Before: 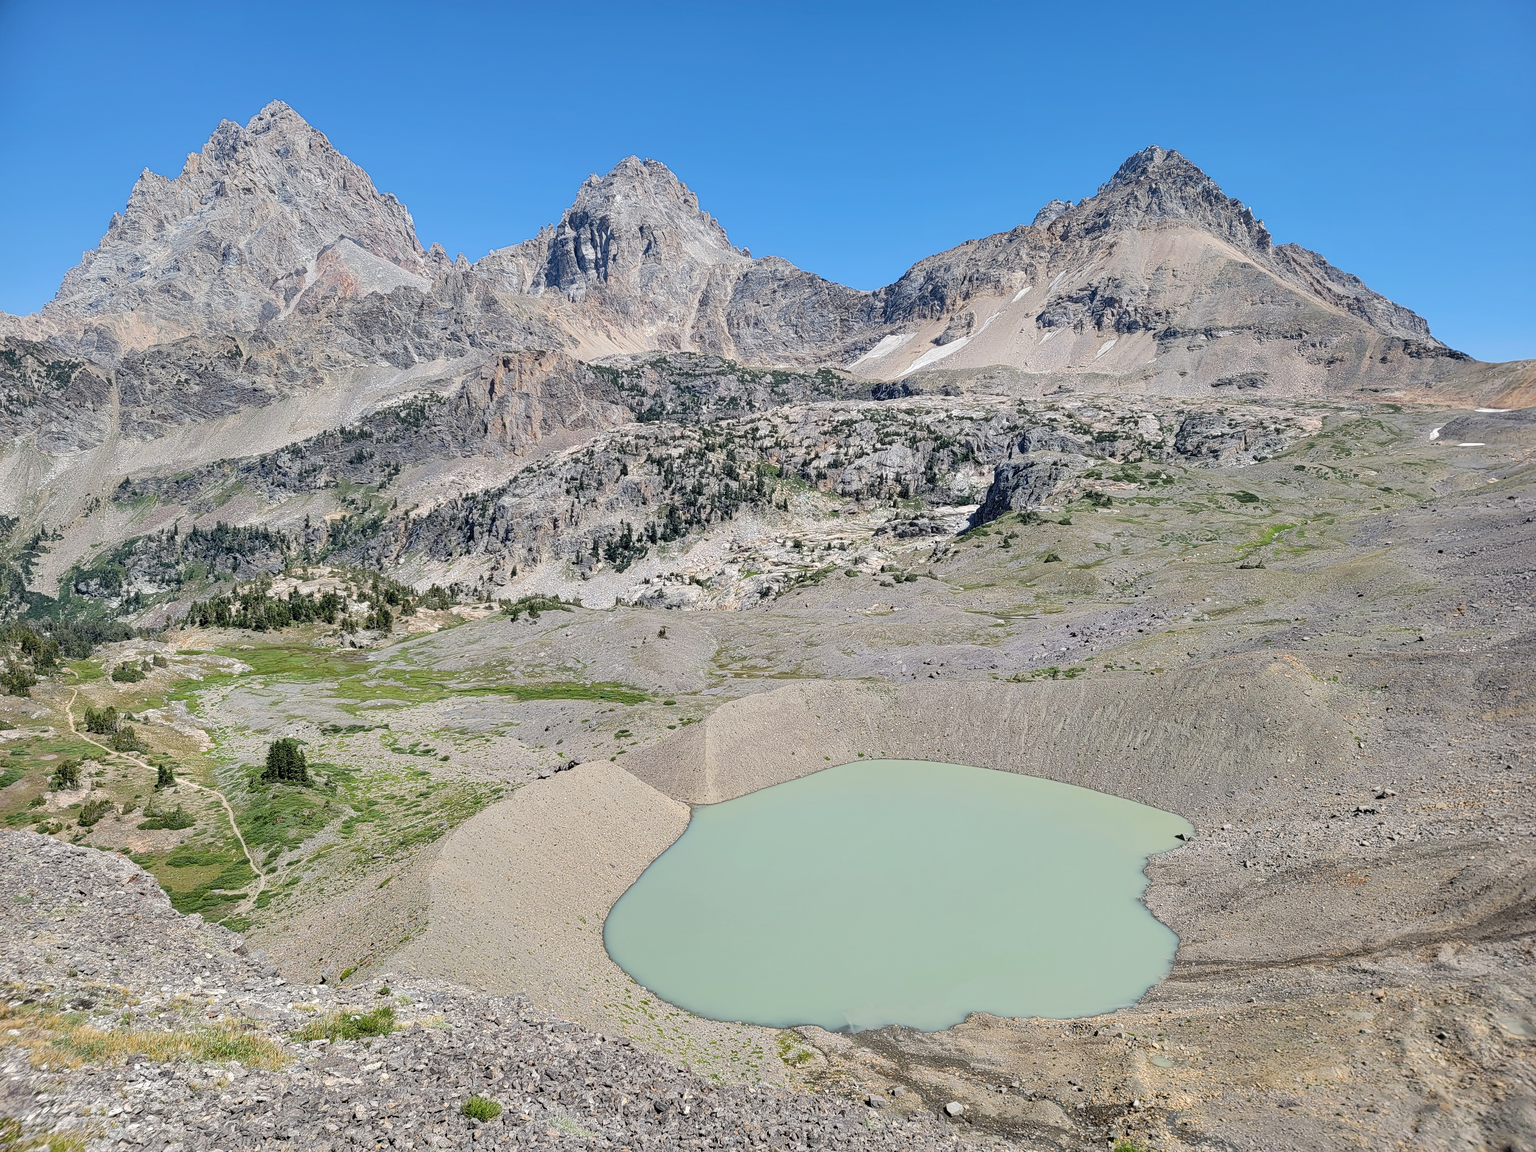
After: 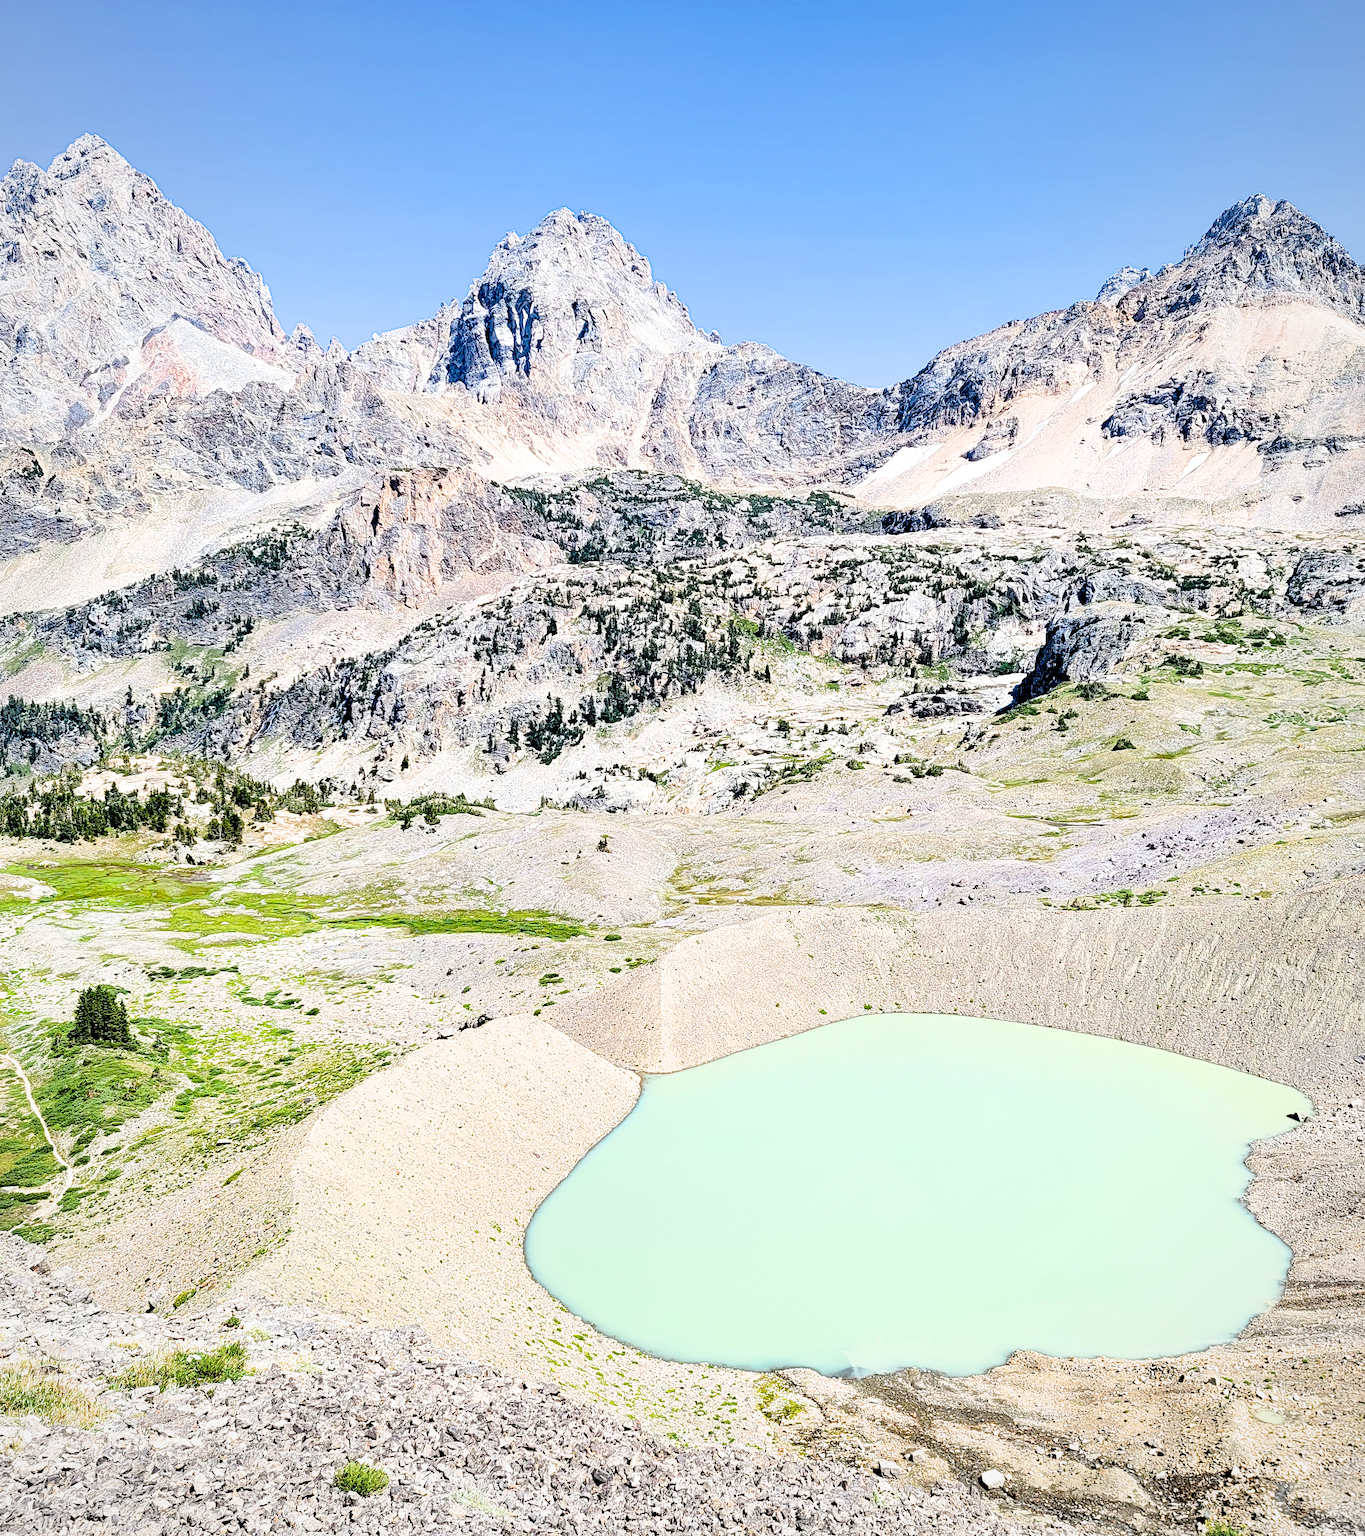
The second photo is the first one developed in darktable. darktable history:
exposure: black level correction 0.036, exposure 0.906 EV, compensate highlight preservation false
tone equalizer: -8 EV -0.452 EV, -7 EV -0.423 EV, -6 EV -0.343 EV, -5 EV -0.238 EV, -3 EV 0.225 EV, -2 EV 0.328 EV, -1 EV 0.405 EV, +0 EV 0.393 EV, mask exposure compensation -0.507 EV
filmic rgb: black relative exposure -12.85 EV, white relative exposure 2.81 EV, target black luminance 0%, hardness 8.59, latitude 69.55%, contrast 1.136, shadows ↔ highlights balance -0.961%
vignetting: fall-off radius 92.58%, brightness -0.273, unbound false
crop and rotate: left 13.712%, right 19.637%
color balance rgb: perceptual saturation grading › global saturation 19.807%, contrast -9.731%
